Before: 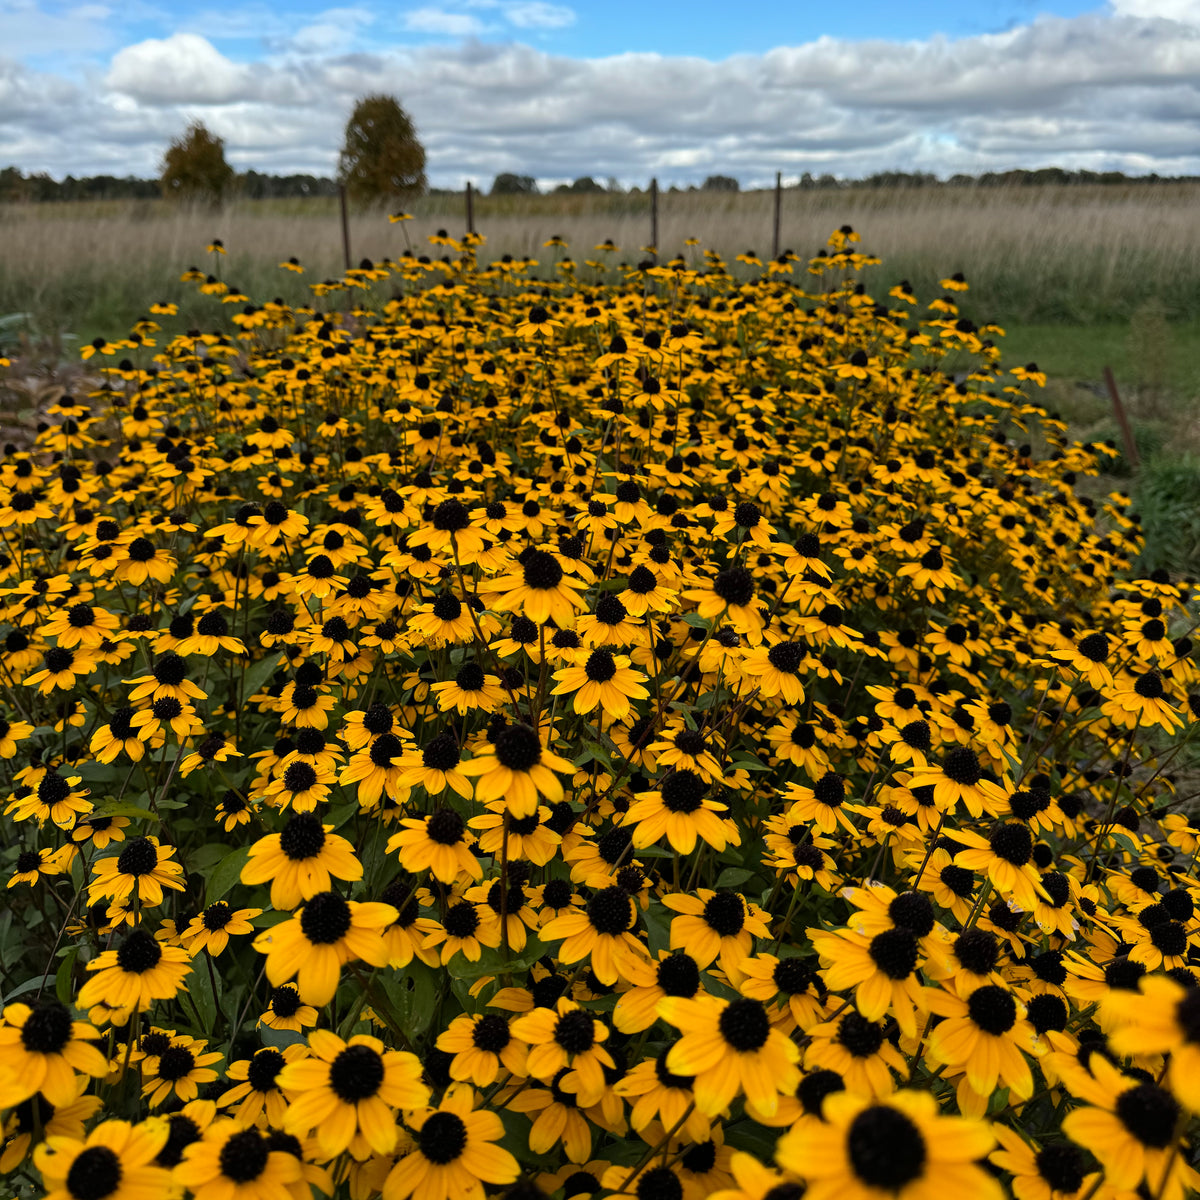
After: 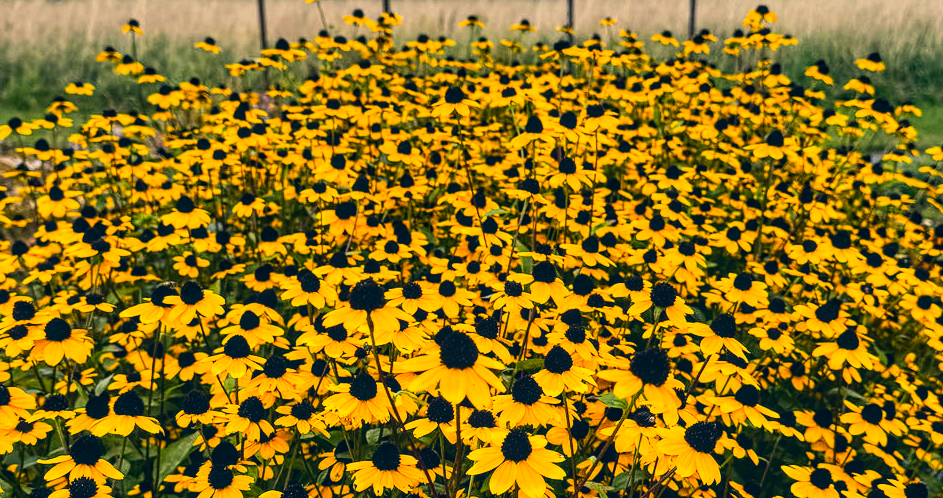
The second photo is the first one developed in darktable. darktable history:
base curve: curves: ch0 [(0, 0) (0.018, 0.026) (0.143, 0.37) (0.33, 0.731) (0.458, 0.853) (0.735, 0.965) (0.905, 0.986) (1, 1)]
local contrast: on, module defaults
color correction: highlights a* 10.32, highlights b* 14.66, shadows a* -9.59, shadows b* -15.02
crop: left 7.036%, top 18.398%, right 14.379%, bottom 40.043%
white balance: red 0.98, blue 1.034
contrast brightness saturation: contrast 0.16, saturation 0.32
contrast equalizer: y [[0.5, 0.5, 0.472, 0.5, 0.5, 0.5], [0.5 ×6], [0.5 ×6], [0 ×6], [0 ×6]]
shadows and highlights: soften with gaussian
